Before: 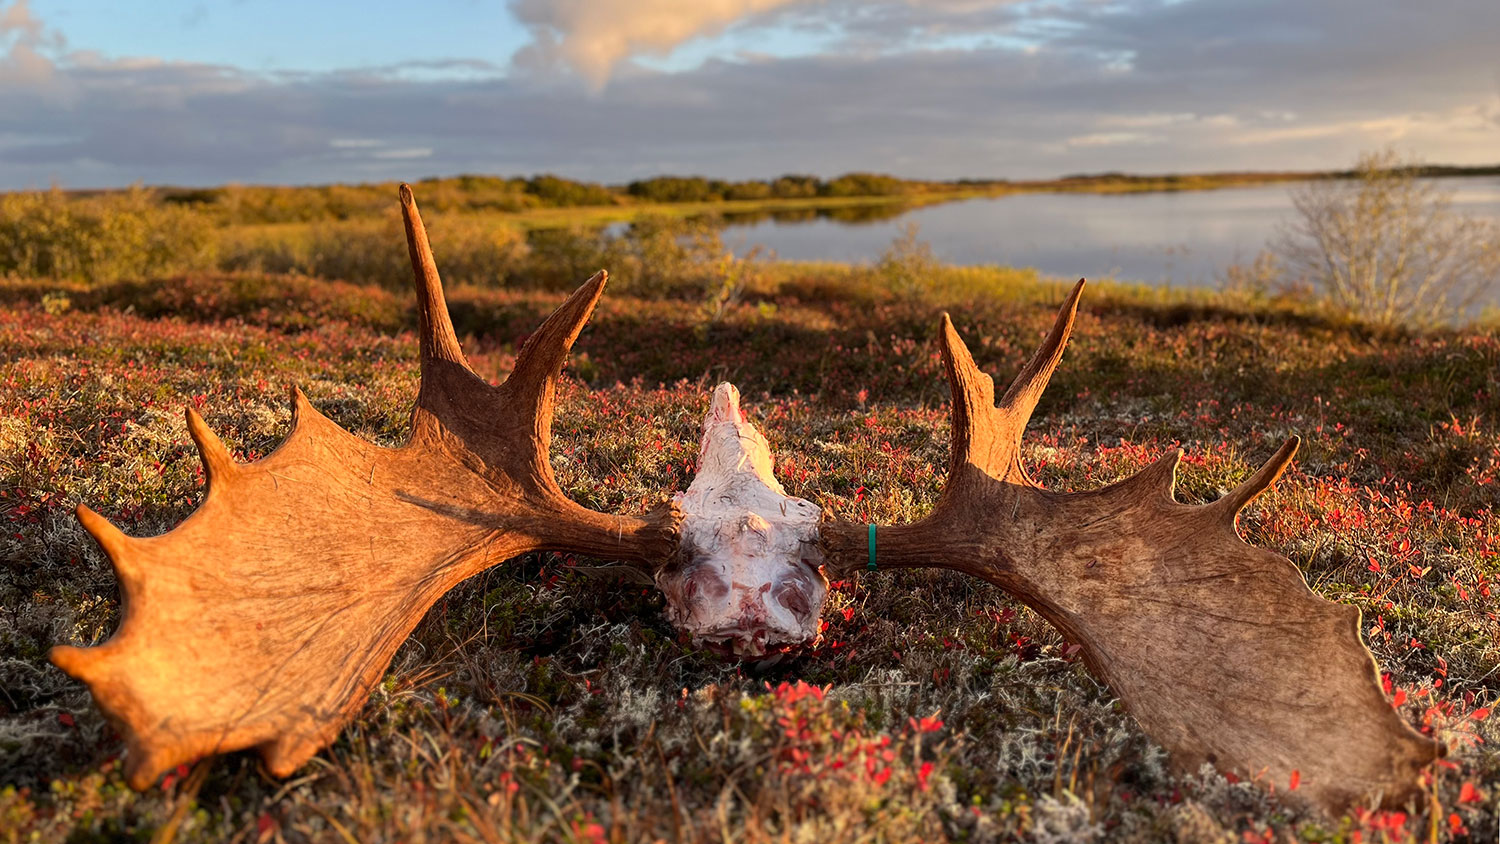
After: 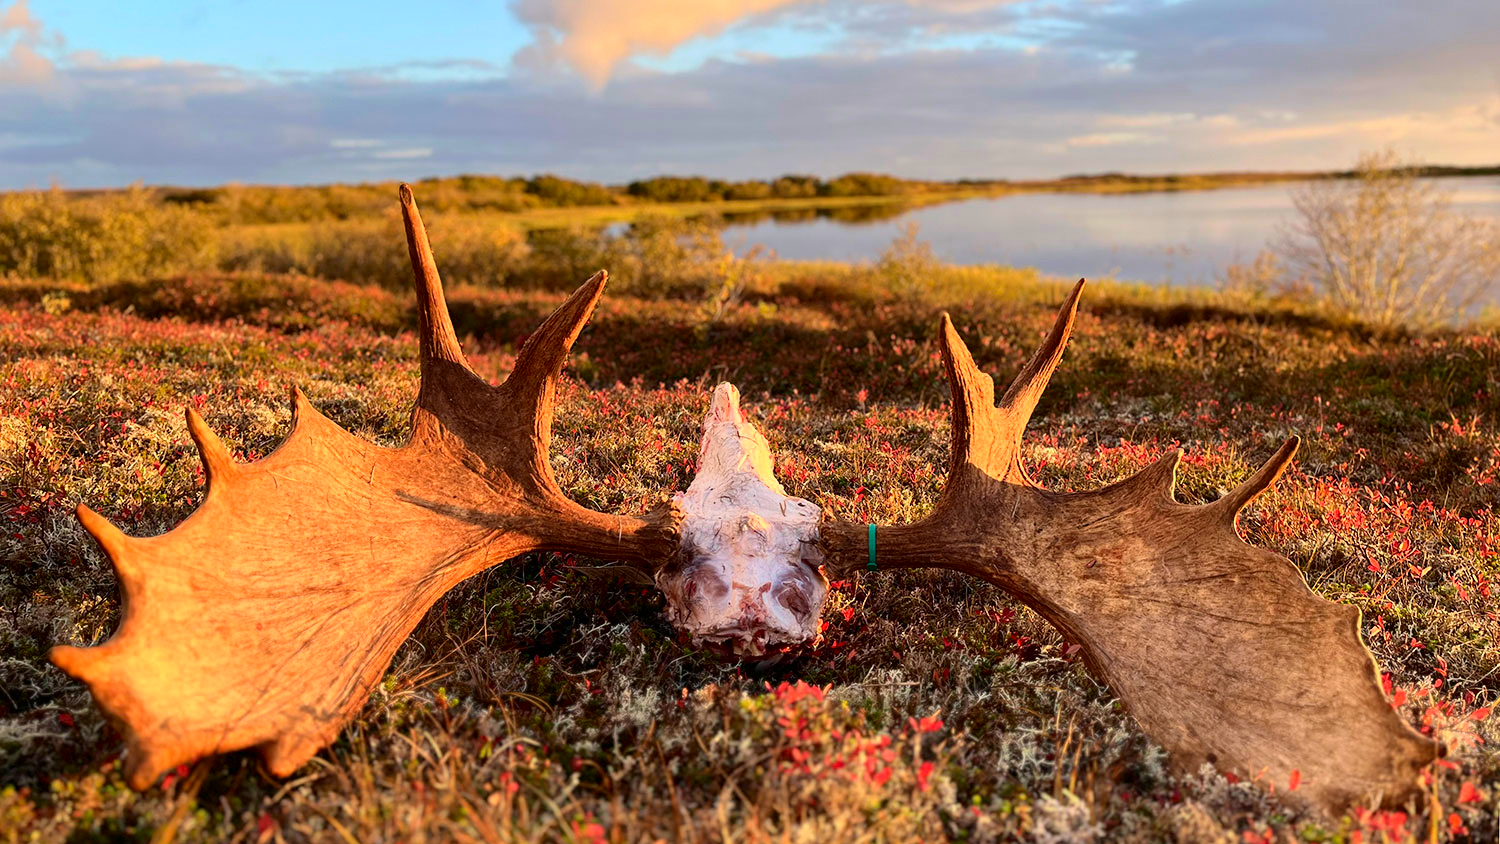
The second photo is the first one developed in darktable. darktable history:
tone curve: curves: ch0 [(0, 0) (0.091, 0.077) (0.389, 0.458) (0.745, 0.82) (0.856, 0.899) (0.92, 0.938) (1, 0.973)]; ch1 [(0, 0) (0.437, 0.404) (0.5, 0.5) (0.529, 0.55) (0.58, 0.6) (0.616, 0.649) (1, 1)]; ch2 [(0, 0) (0.442, 0.415) (0.5, 0.5) (0.535, 0.557) (0.585, 0.62) (1, 1)], color space Lab, independent channels, preserve colors none
